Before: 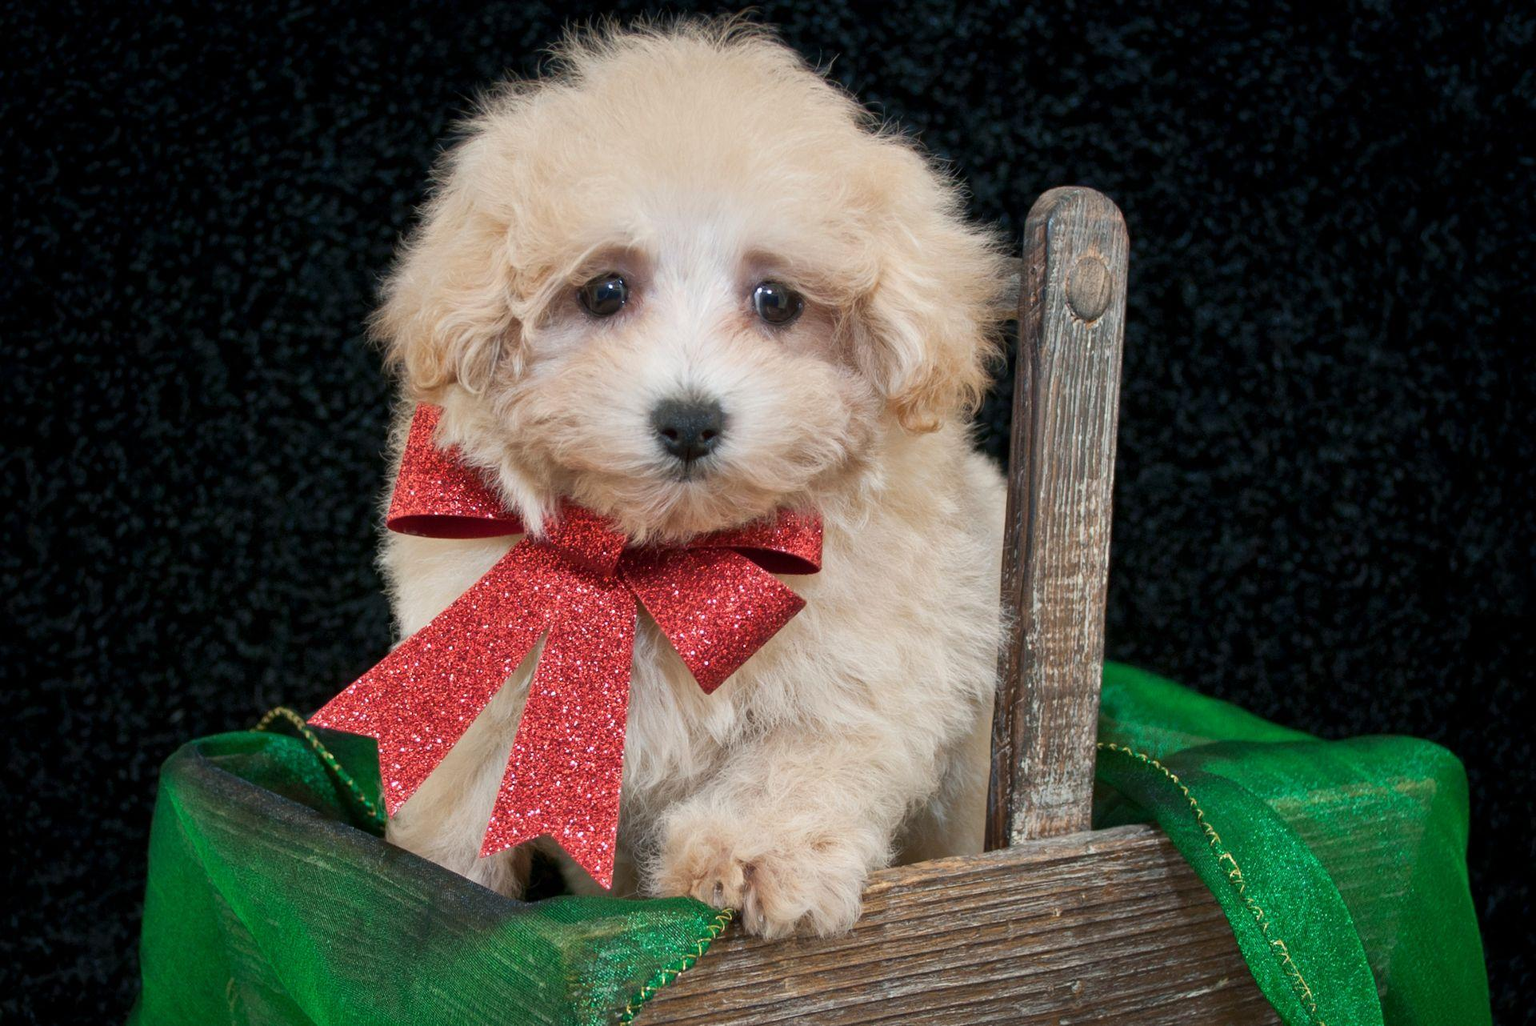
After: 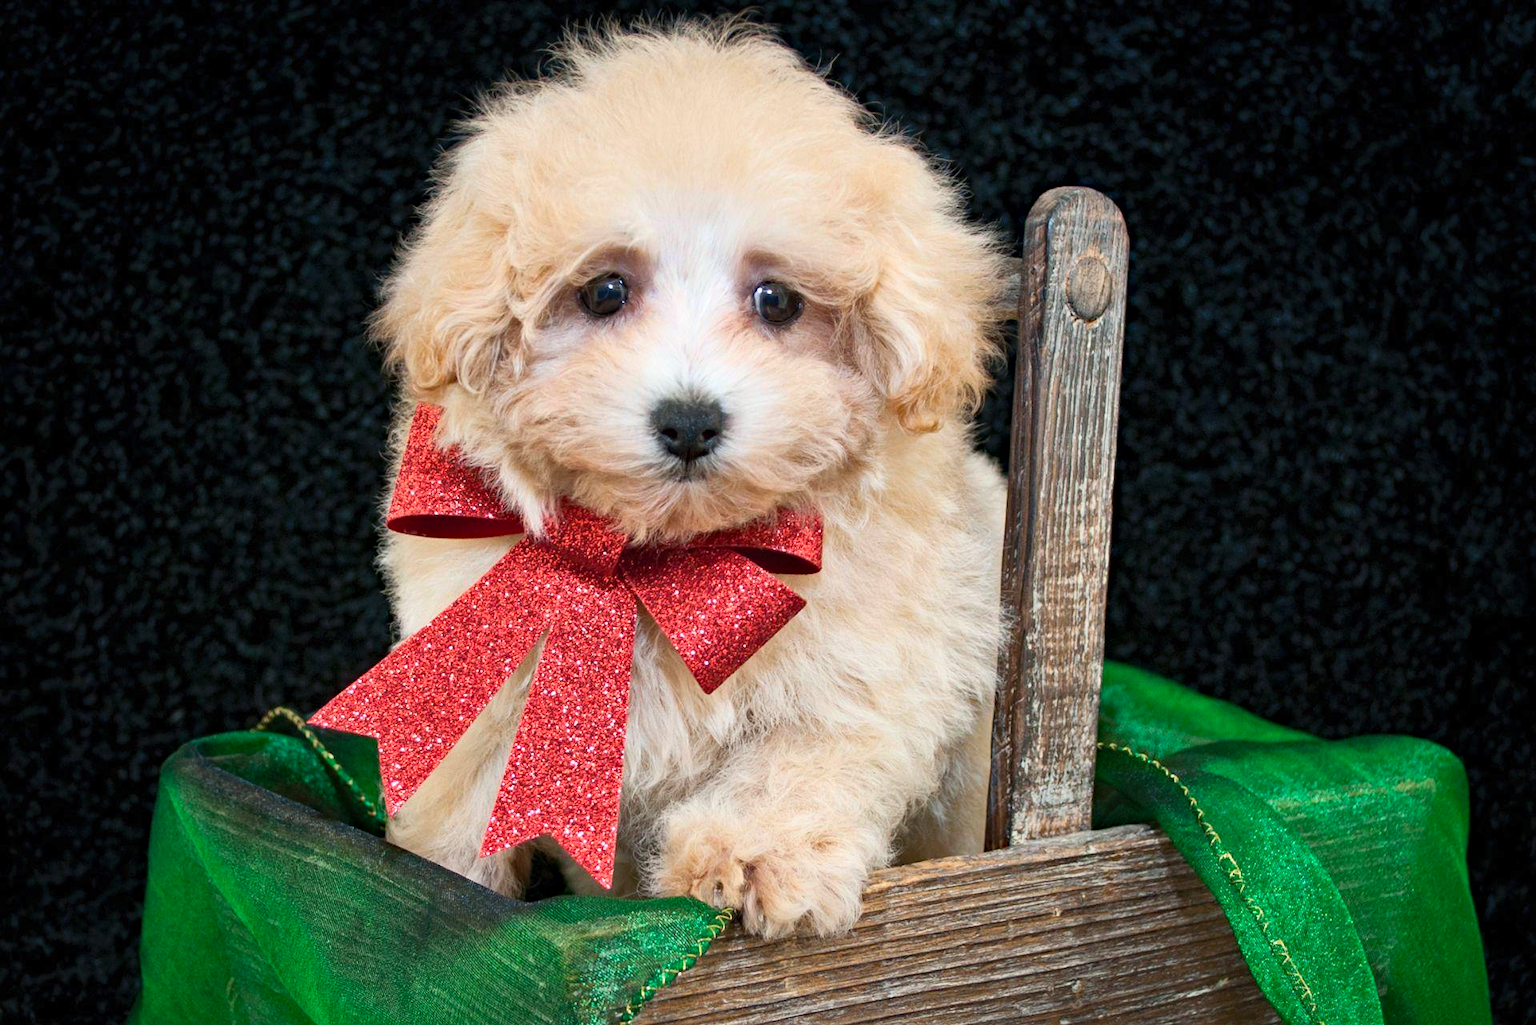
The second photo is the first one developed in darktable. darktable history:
haze removal: strength 0.29, distance 0.25, compatibility mode true, adaptive false
contrast brightness saturation: contrast 0.2, brightness 0.15, saturation 0.14
